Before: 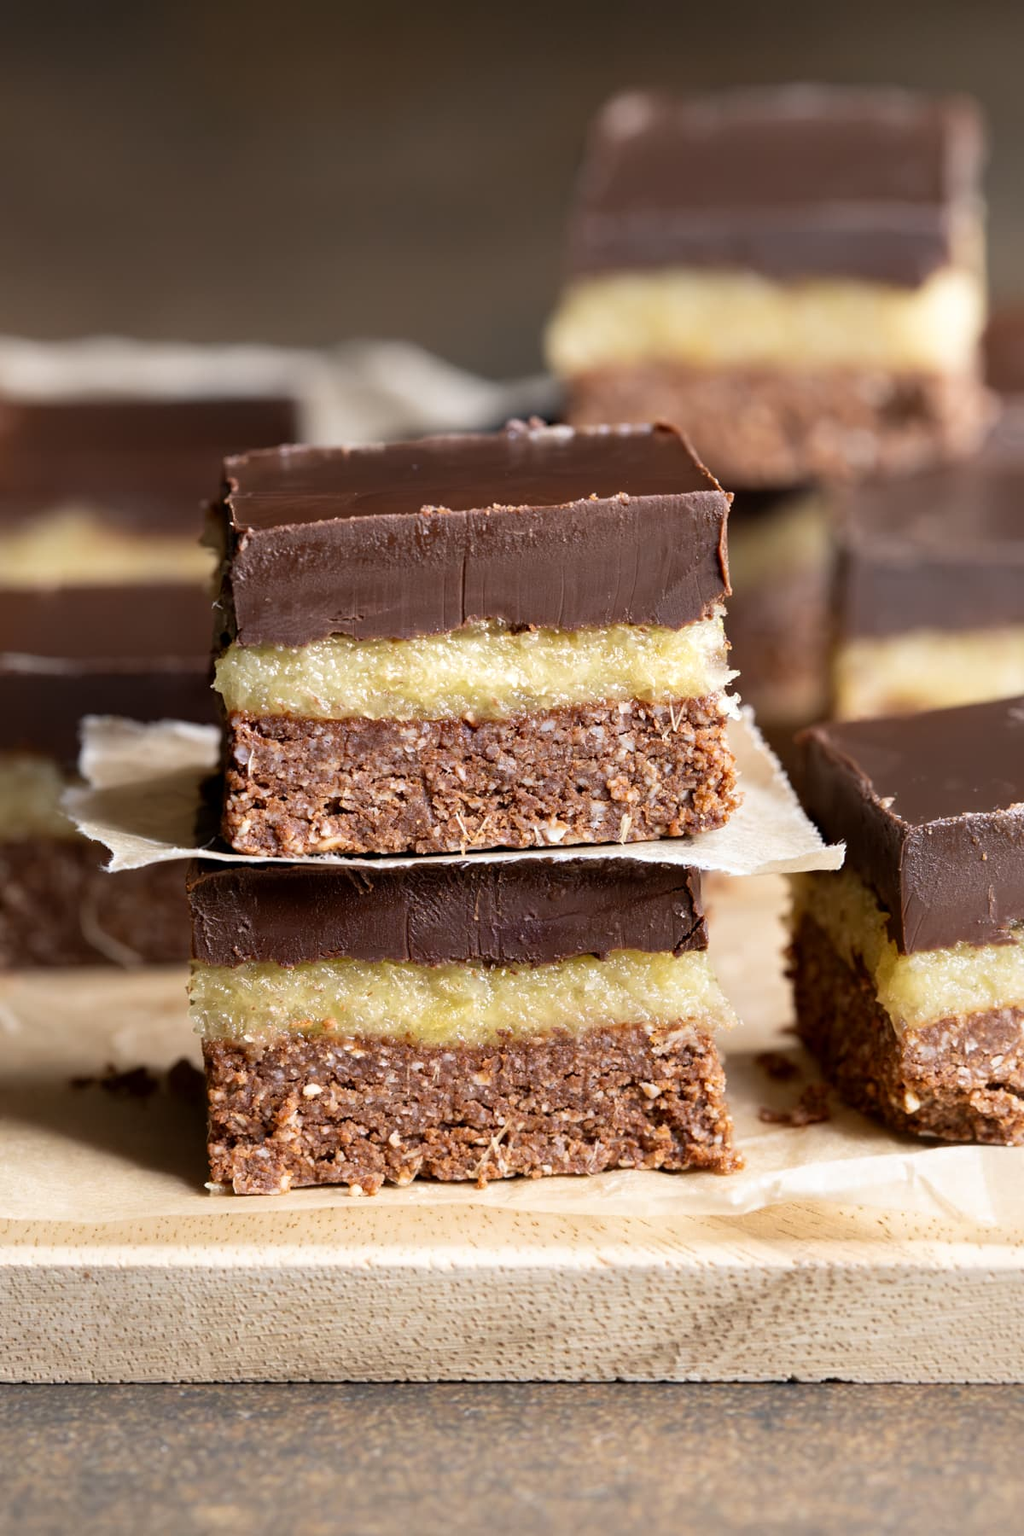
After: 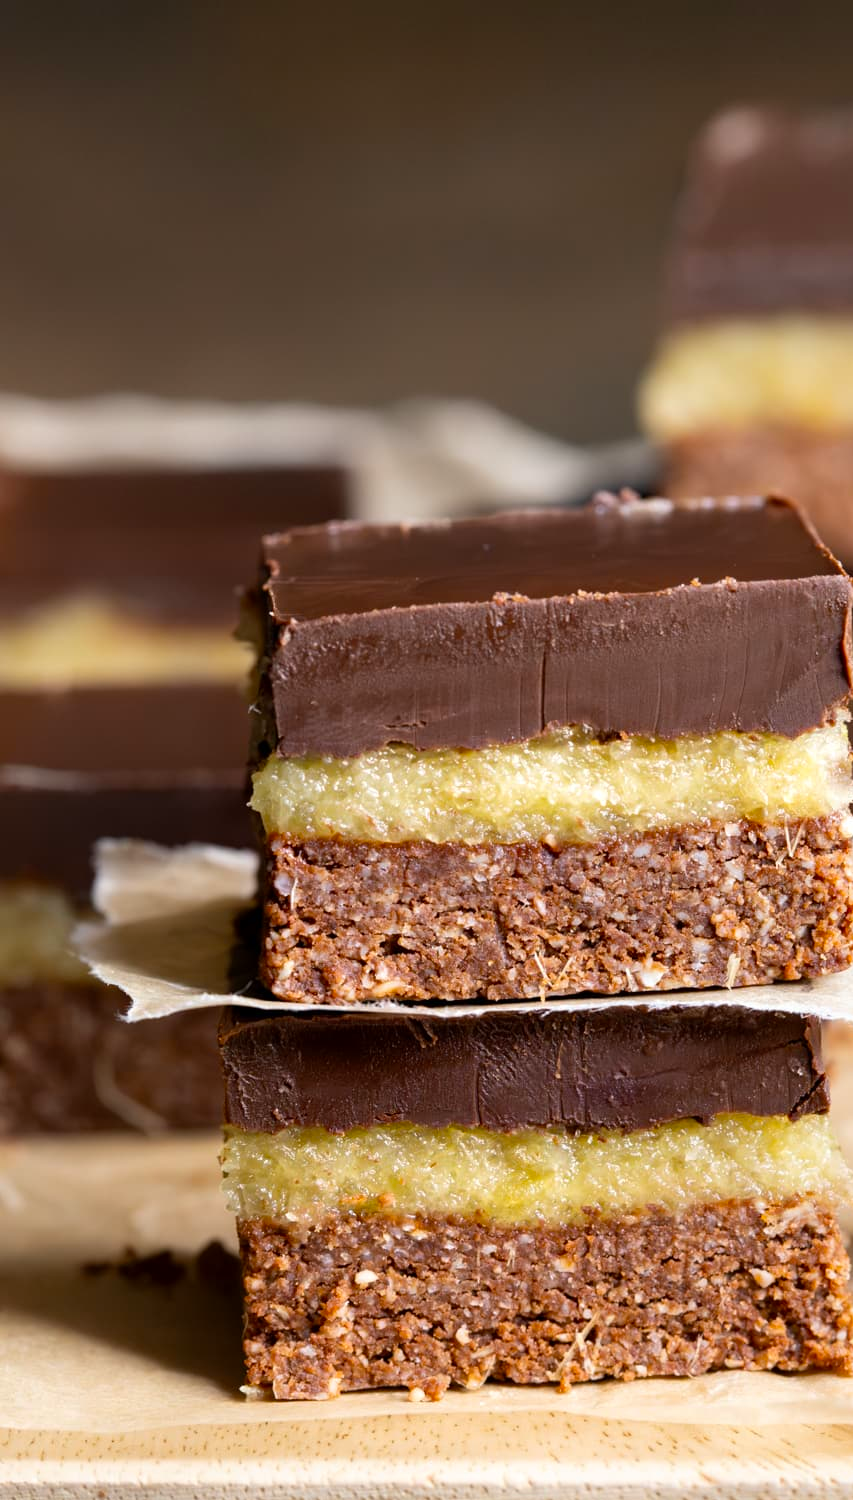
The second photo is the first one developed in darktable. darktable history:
color balance: output saturation 120%
crop: right 28.885%, bottom 16.626%
